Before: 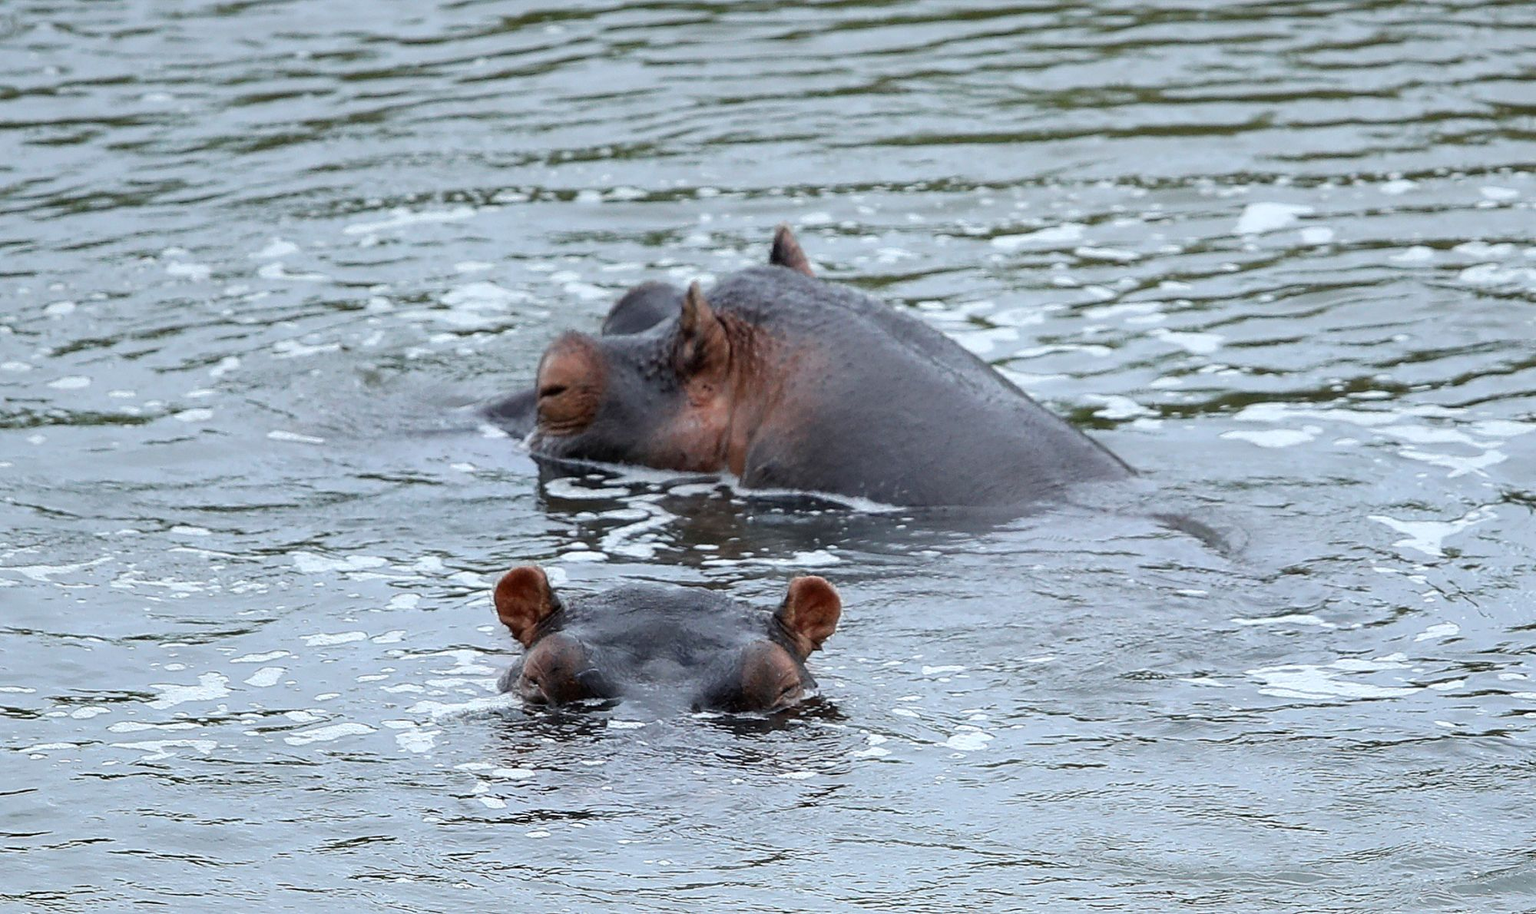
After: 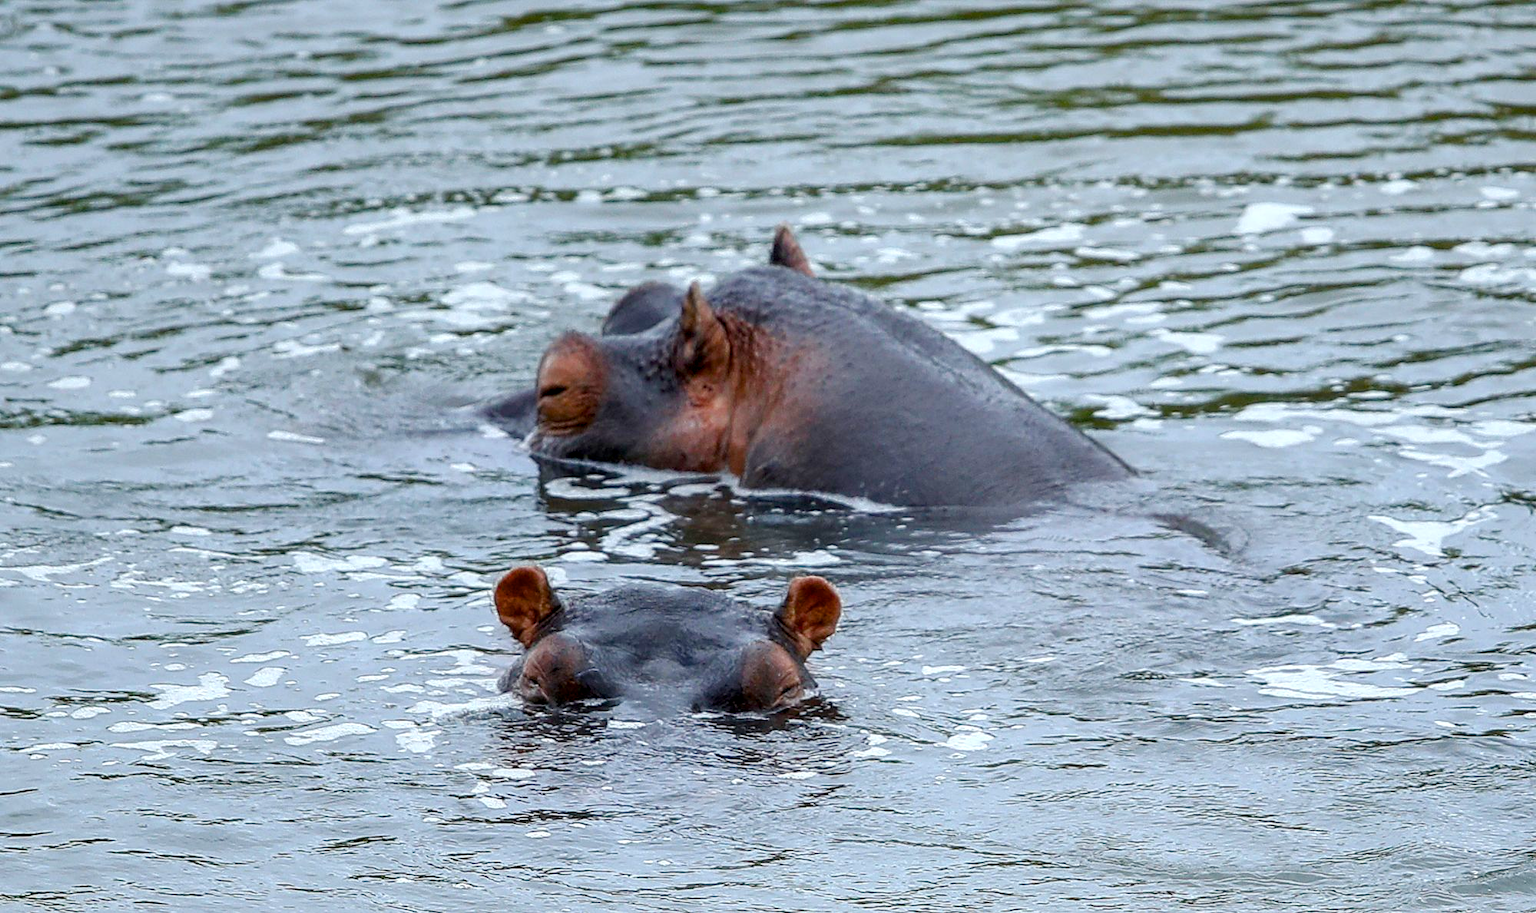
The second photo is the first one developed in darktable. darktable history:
local contrast: on, module defaults
color balance rgb: linear chroma grading › shadows 19.856%, linear chroma grading › highlights 4.421%, linear chroma grading › mid-tones 10.072%, perceptual saturation grading › global saturation 20%, perceptual saturation grading › highlights -24.843%, perceptual saturation grading › shadows 25.238%, global vibrance 15.09%
